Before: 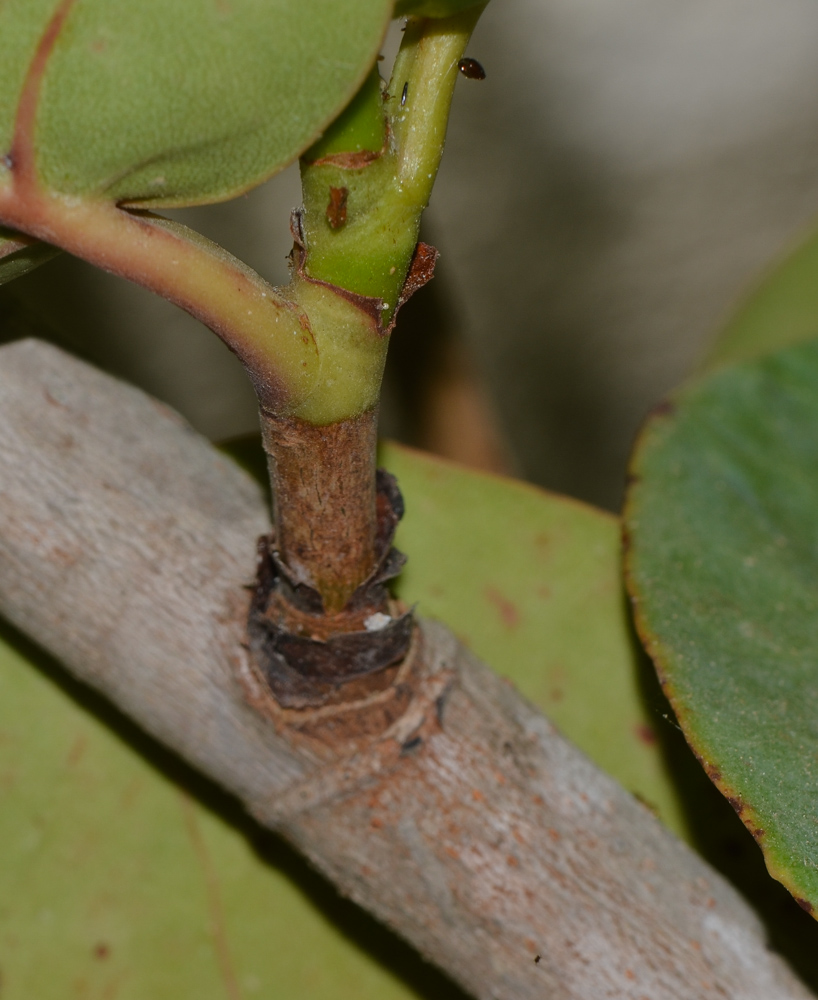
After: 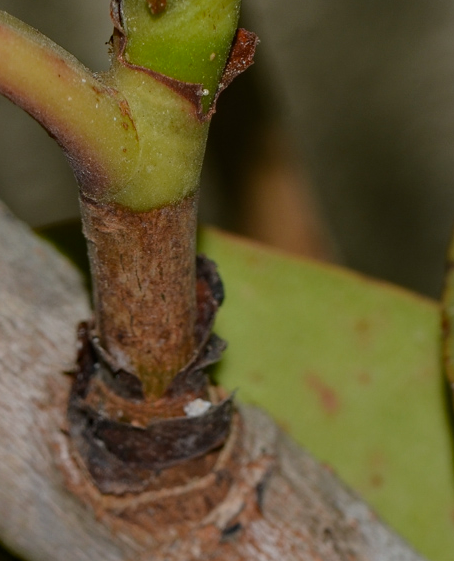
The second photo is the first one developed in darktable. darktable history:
crop and rotate: left 22.109%, top 21.464%, right 22.348%, bottom 22.402%
haze removal: adaptive false
